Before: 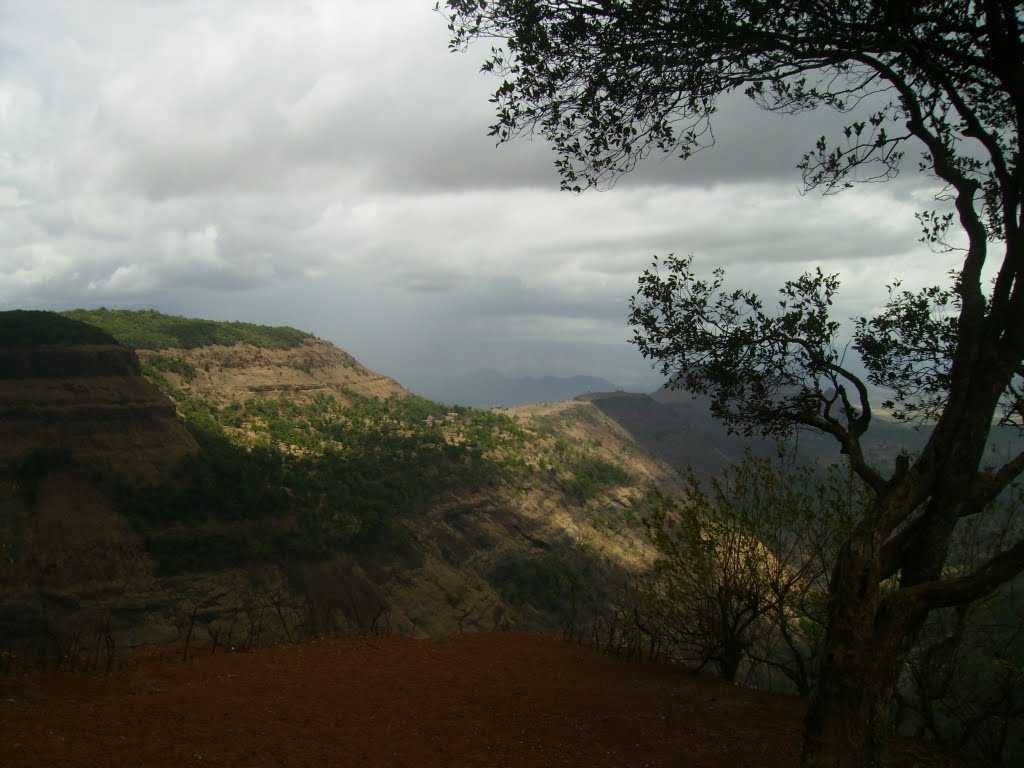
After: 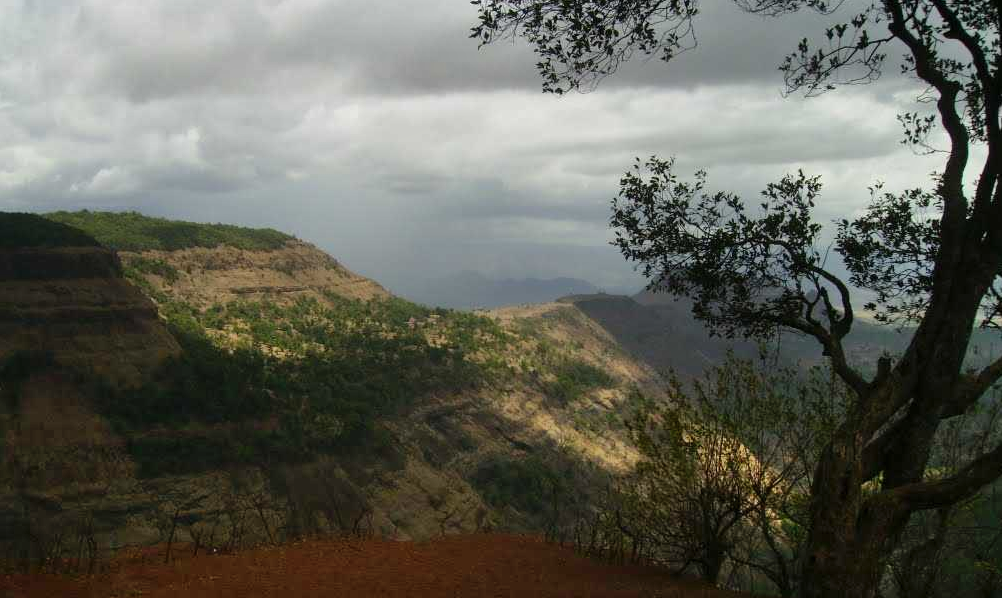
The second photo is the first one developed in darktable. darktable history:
shadows and highlights: low approximation 0.01, soften with gaussian
crop and rotate: left 1.814%, top 12.818%, right 0.25%, bottom 9.225%
